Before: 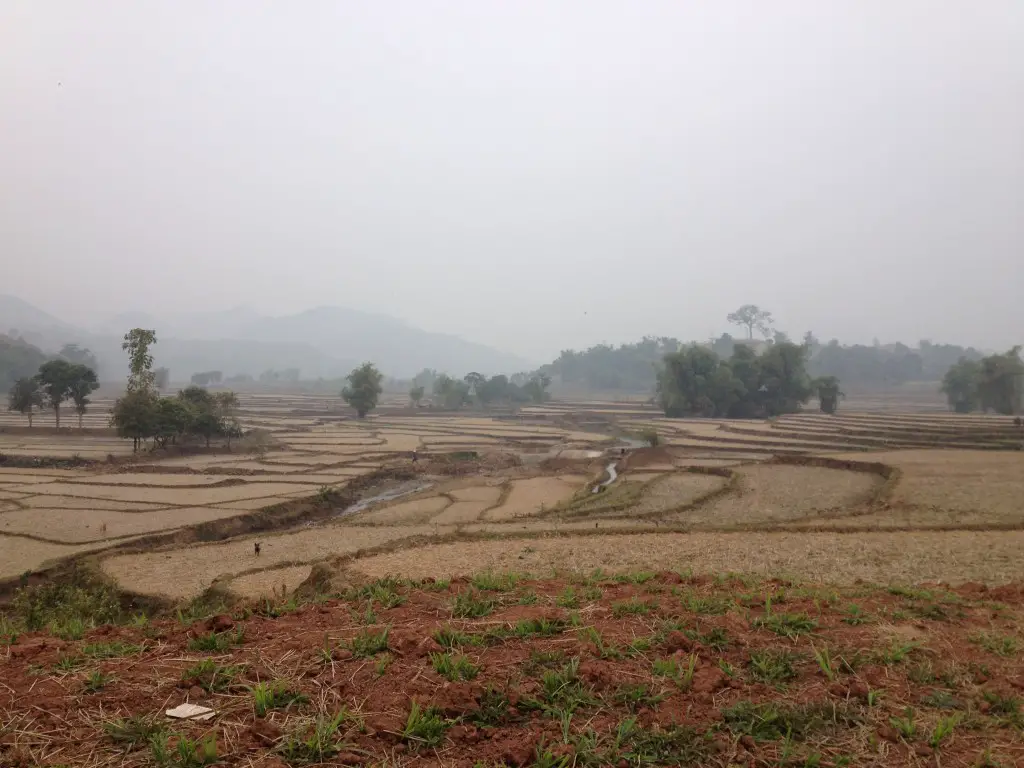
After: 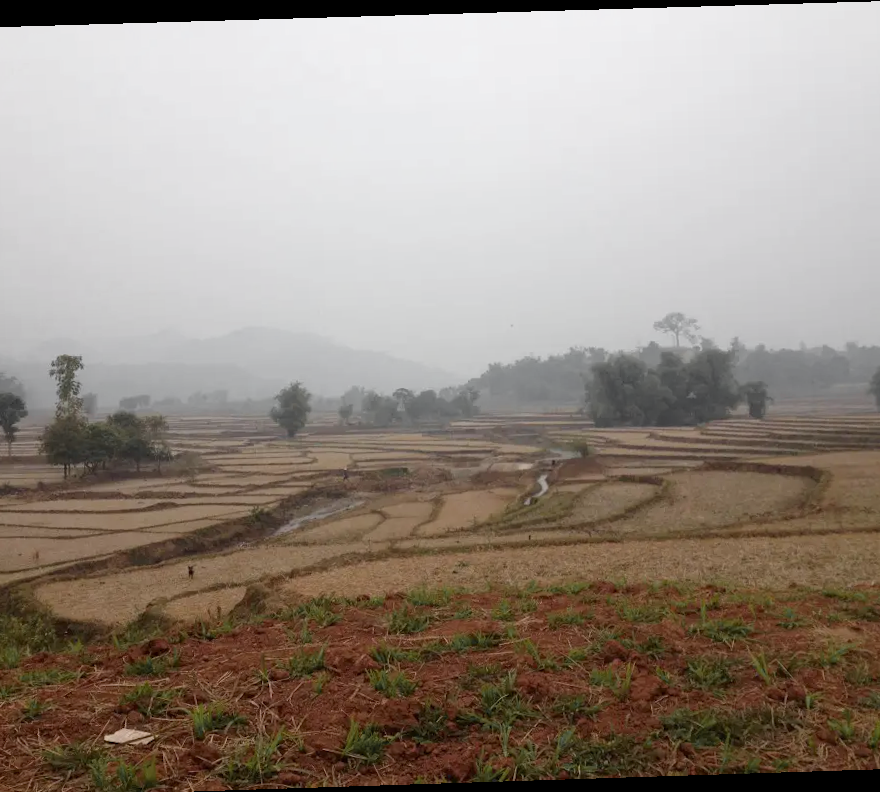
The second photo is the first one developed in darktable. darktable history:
rotate and perspective: rotation -1.77°, lens shift (horizontal) 0.004, automatic cropping off
color zones: curves: ch0 [(0.004, 0.388) (0.125, 0.392) (0.25, 0.404) (0.375, 0.5) (0.5, 0.5) (0.625, 0.5) (0.75, 0.5) (0.875, 0.5)]; ch1 [(0, 0.5) (0.125, 0.5) (0.25, 0.5) (0.375, 0.124) (0.524, 0.124) (0.645, 0.128) (0.789, 0.132) (0.914, 0.096) (0.998, 0.068)]
crop: left 8.026%, right 7.374%
